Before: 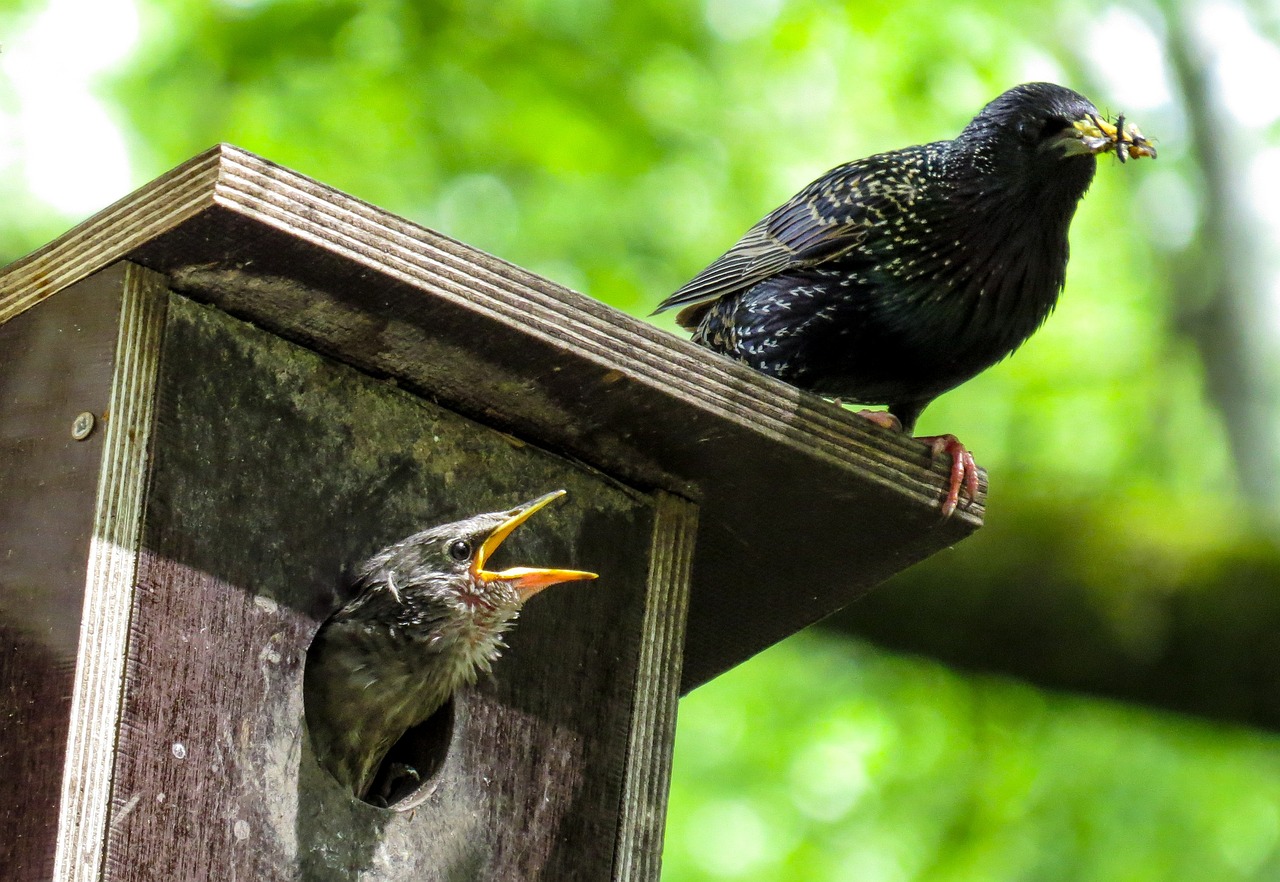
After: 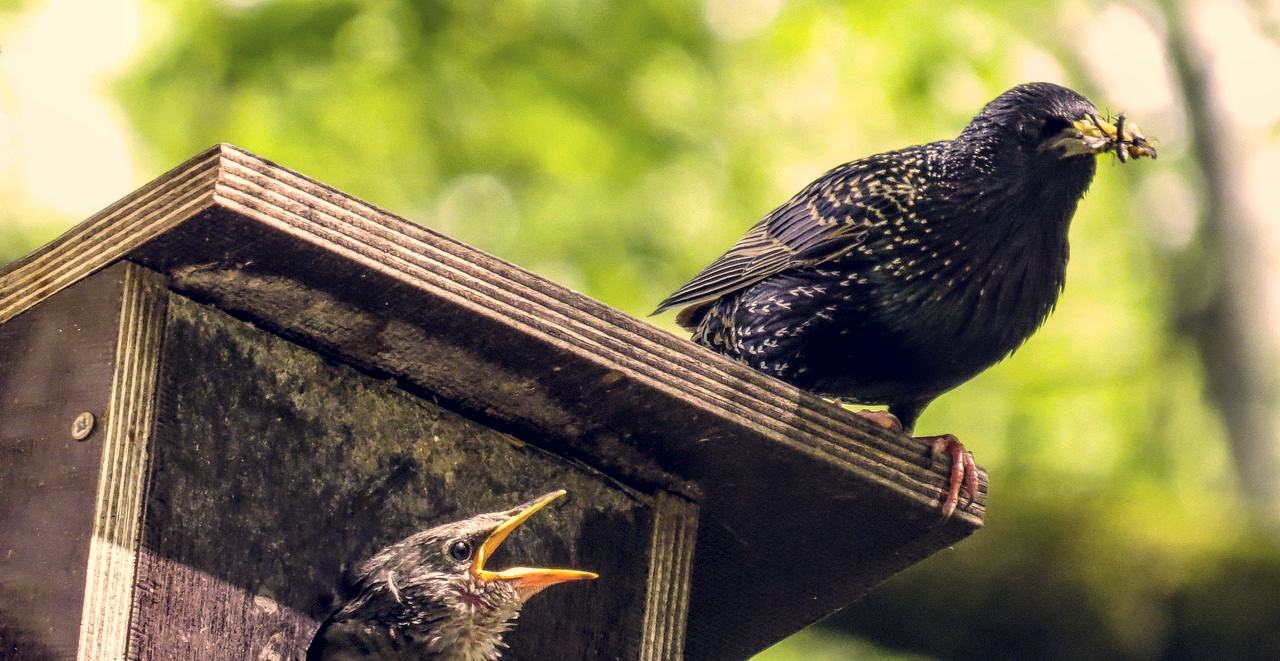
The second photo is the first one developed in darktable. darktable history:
crop: bottom 24.988%
local contrast: detail 130%
color correction: highlights a* 20.27, highlights b* 27.35, shadows a* 3.45, shadows b* -17.65, saturation 0.751
